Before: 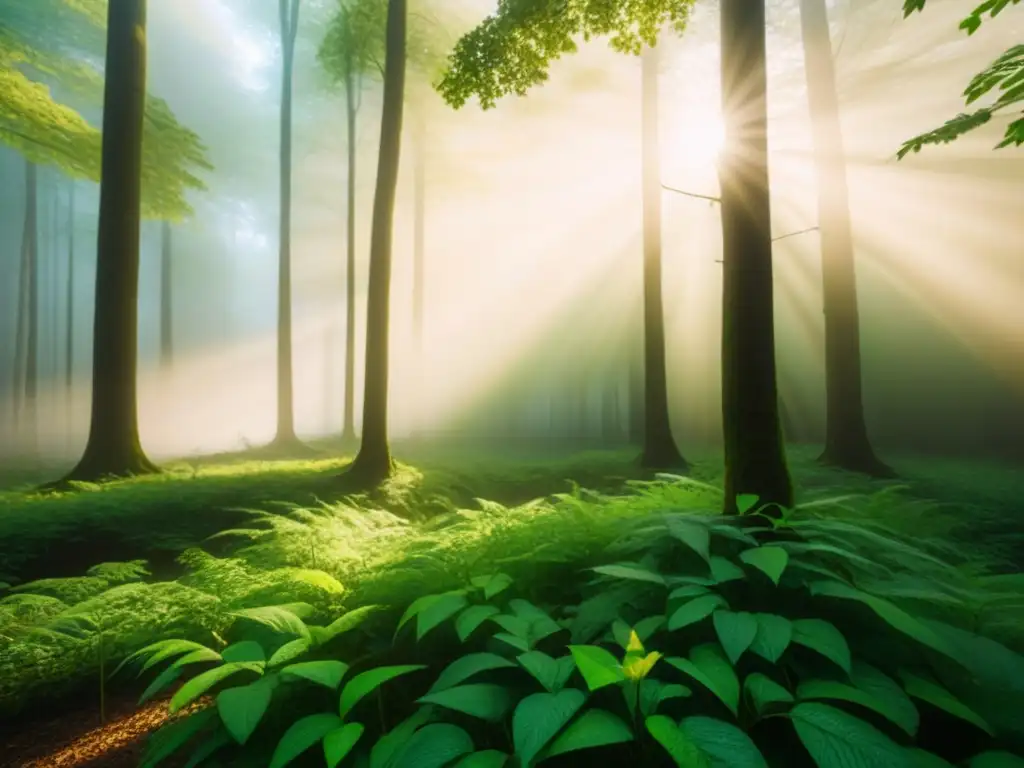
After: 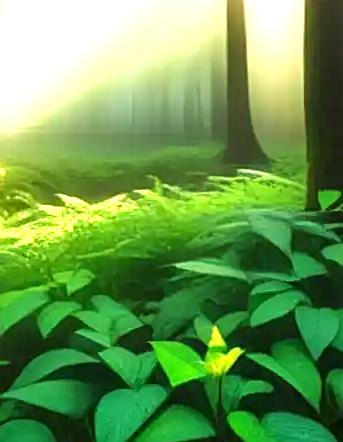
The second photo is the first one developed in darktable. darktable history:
crop: left 40.865%, top 39.678%, right 25.616%, bottom 2.712%
sharpen: on, module defaults
local contrast: highlights 61%, shadows 104%, detail 106%, midtone range 0.531
exposure: black level correction 0, exposure 1.391 EV, compensate highlight preservation false
shadows and highlights: shadows 34.12, highlights -34.72, soften with gaussian
